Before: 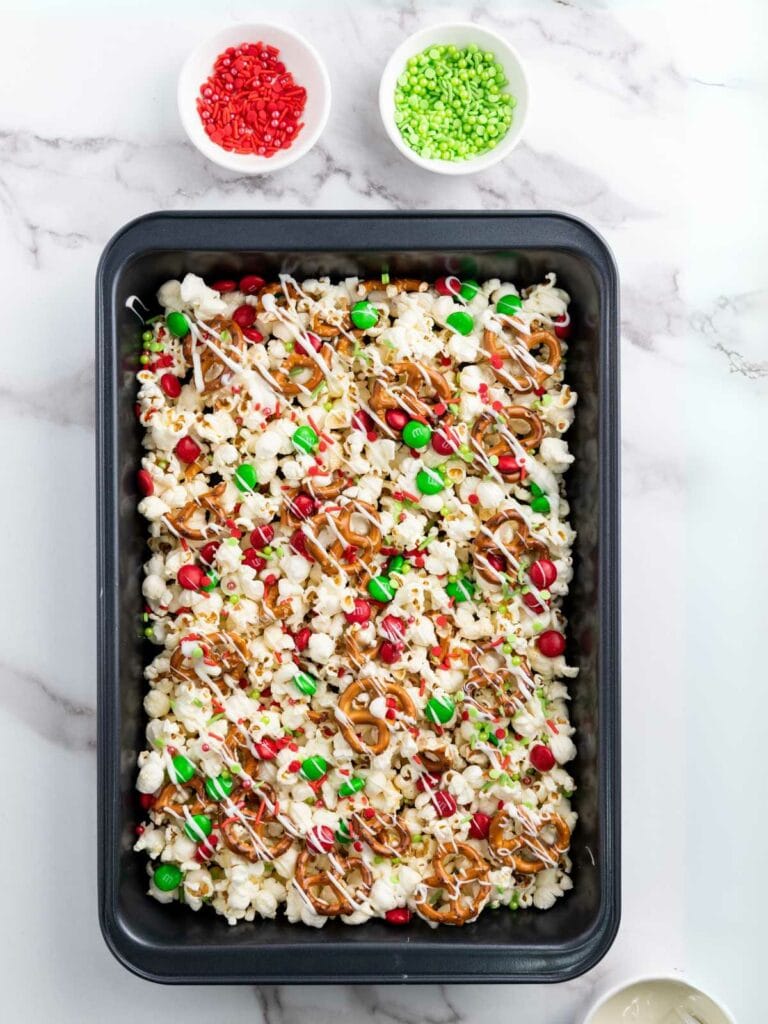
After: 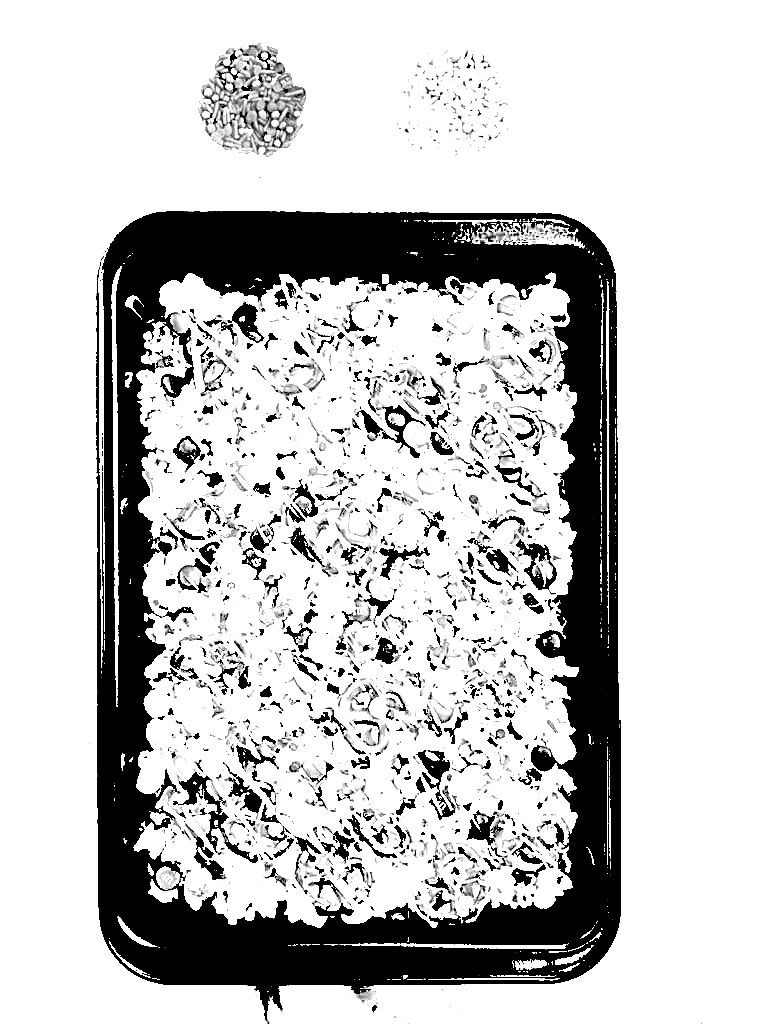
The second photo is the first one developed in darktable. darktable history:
monochrome: on, module defaults
sharpen: on, module defaults
exposure: black level correction 0.1, exposure 3 EV, compensate highlight preservation false
